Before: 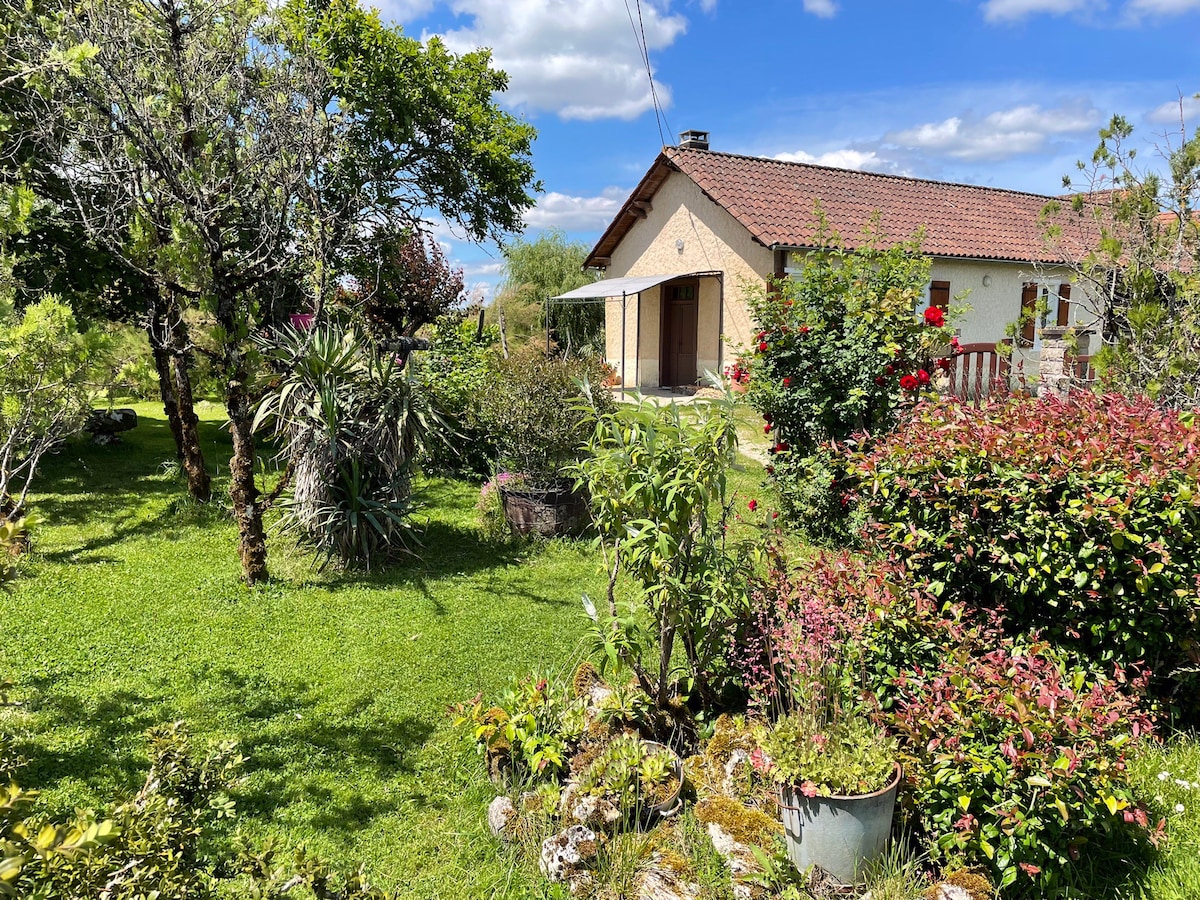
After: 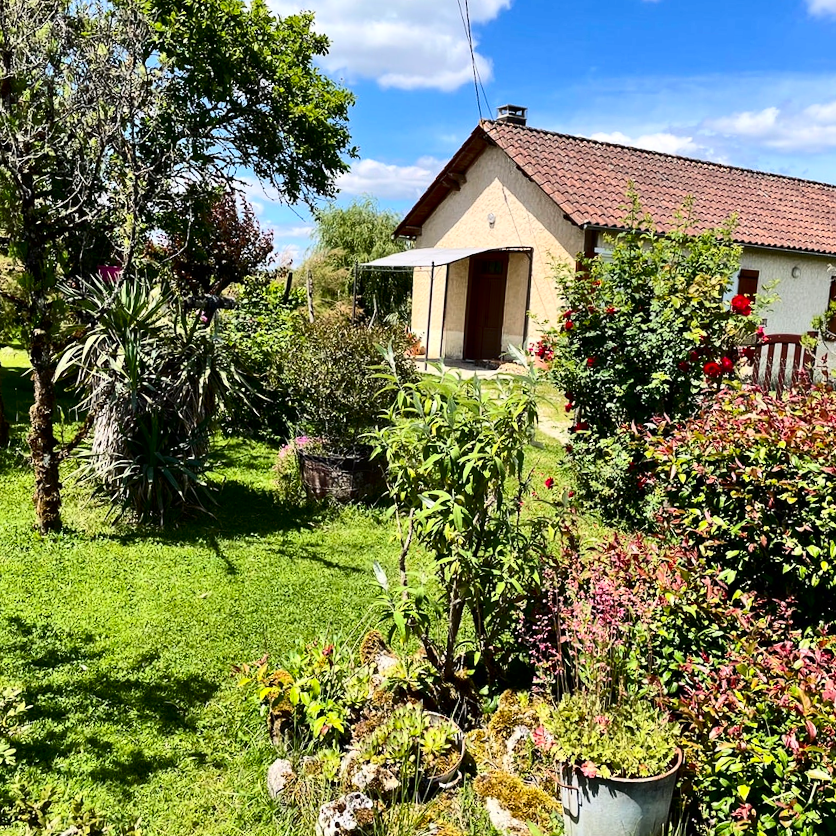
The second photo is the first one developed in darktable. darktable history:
crop and rotate: angle -3.29°, left 14.263%, top 0.026%, right 10.851%, bottom 0.074%
contrast brightness saturation: contrast 0.321, brightness -0.066, saturation 0.169
